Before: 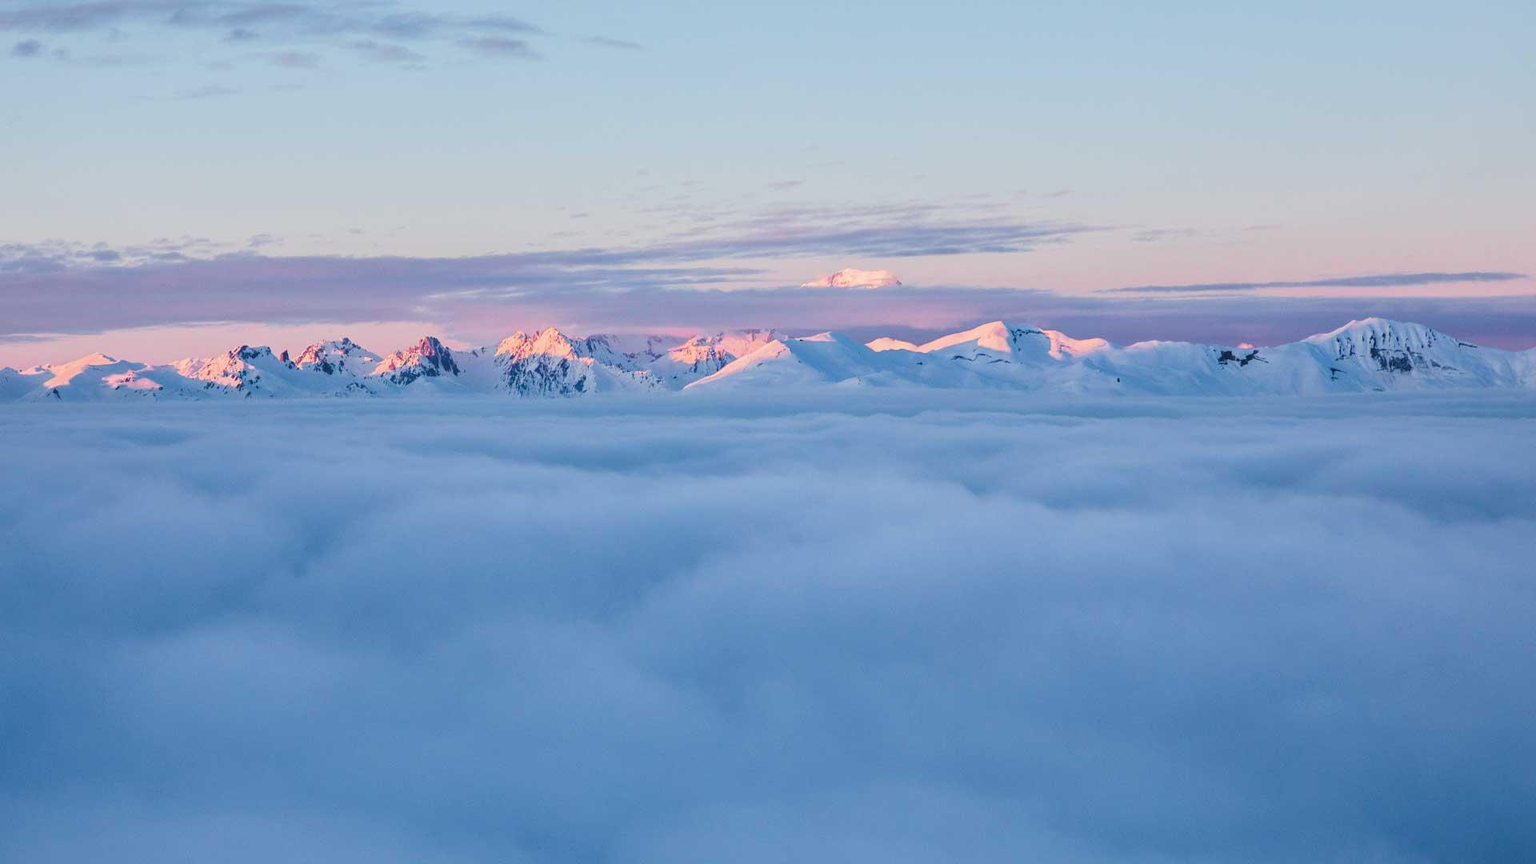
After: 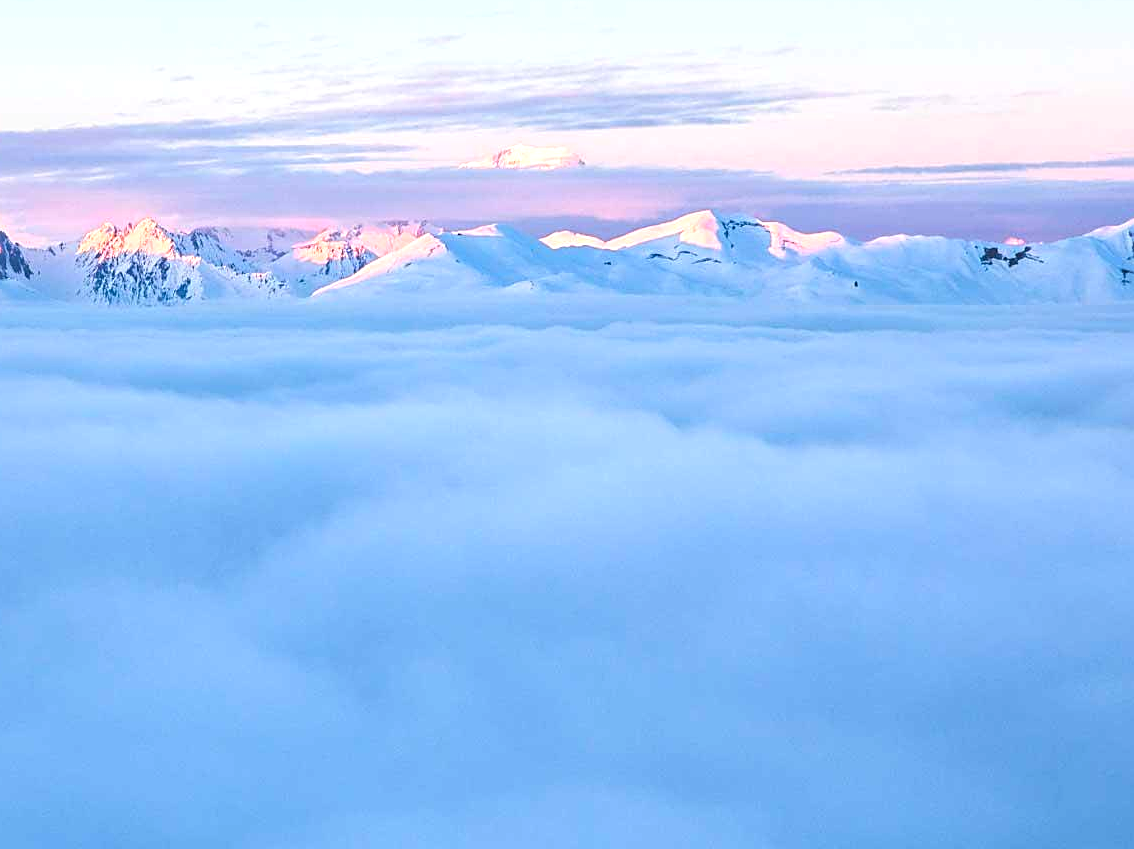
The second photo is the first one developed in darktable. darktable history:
exposure: exposure 1 EV, compensate highlight preservation false
crop and rotate: left 28.256%, top 17.734%, right 12.656%, bottom 3.573%
sharpen: on, module defaults
contrast brightness saturation: contrast -0.11
